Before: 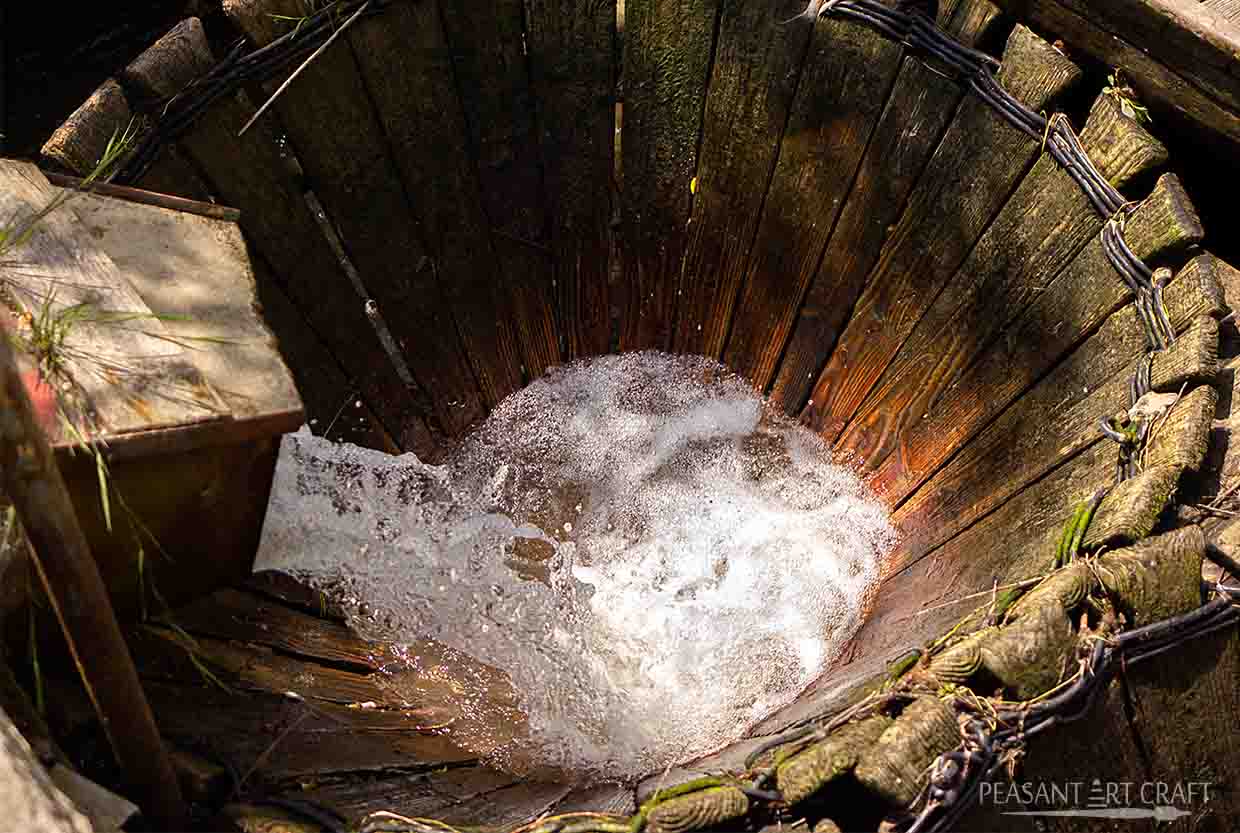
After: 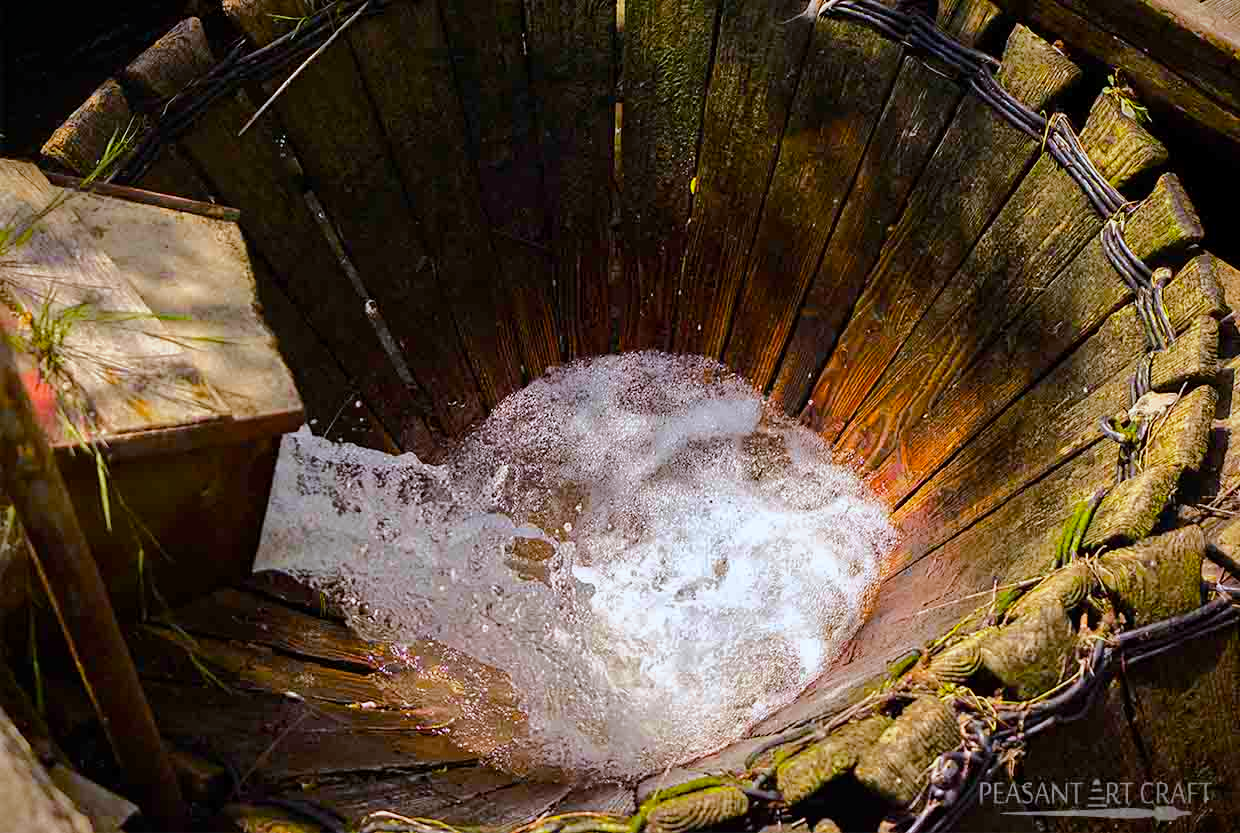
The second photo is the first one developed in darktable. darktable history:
vignetting: fall-off start 88.53%, fall-off radius 44.2%, saturation 0.376, width/height ratio 1.161
contrast brightness saturation: saturation -0.05
shadows and highlights: shadows -20, white point adjustment -2, highlights -35
white balance: red 0.967, blue 1.049
color balance rgb: perceptual saturation grading › global saturation 25%, perceptual brilliance grading › mid-tones 10%, perceptual brilliance grading › shadows 15%, global vibrance 20%
